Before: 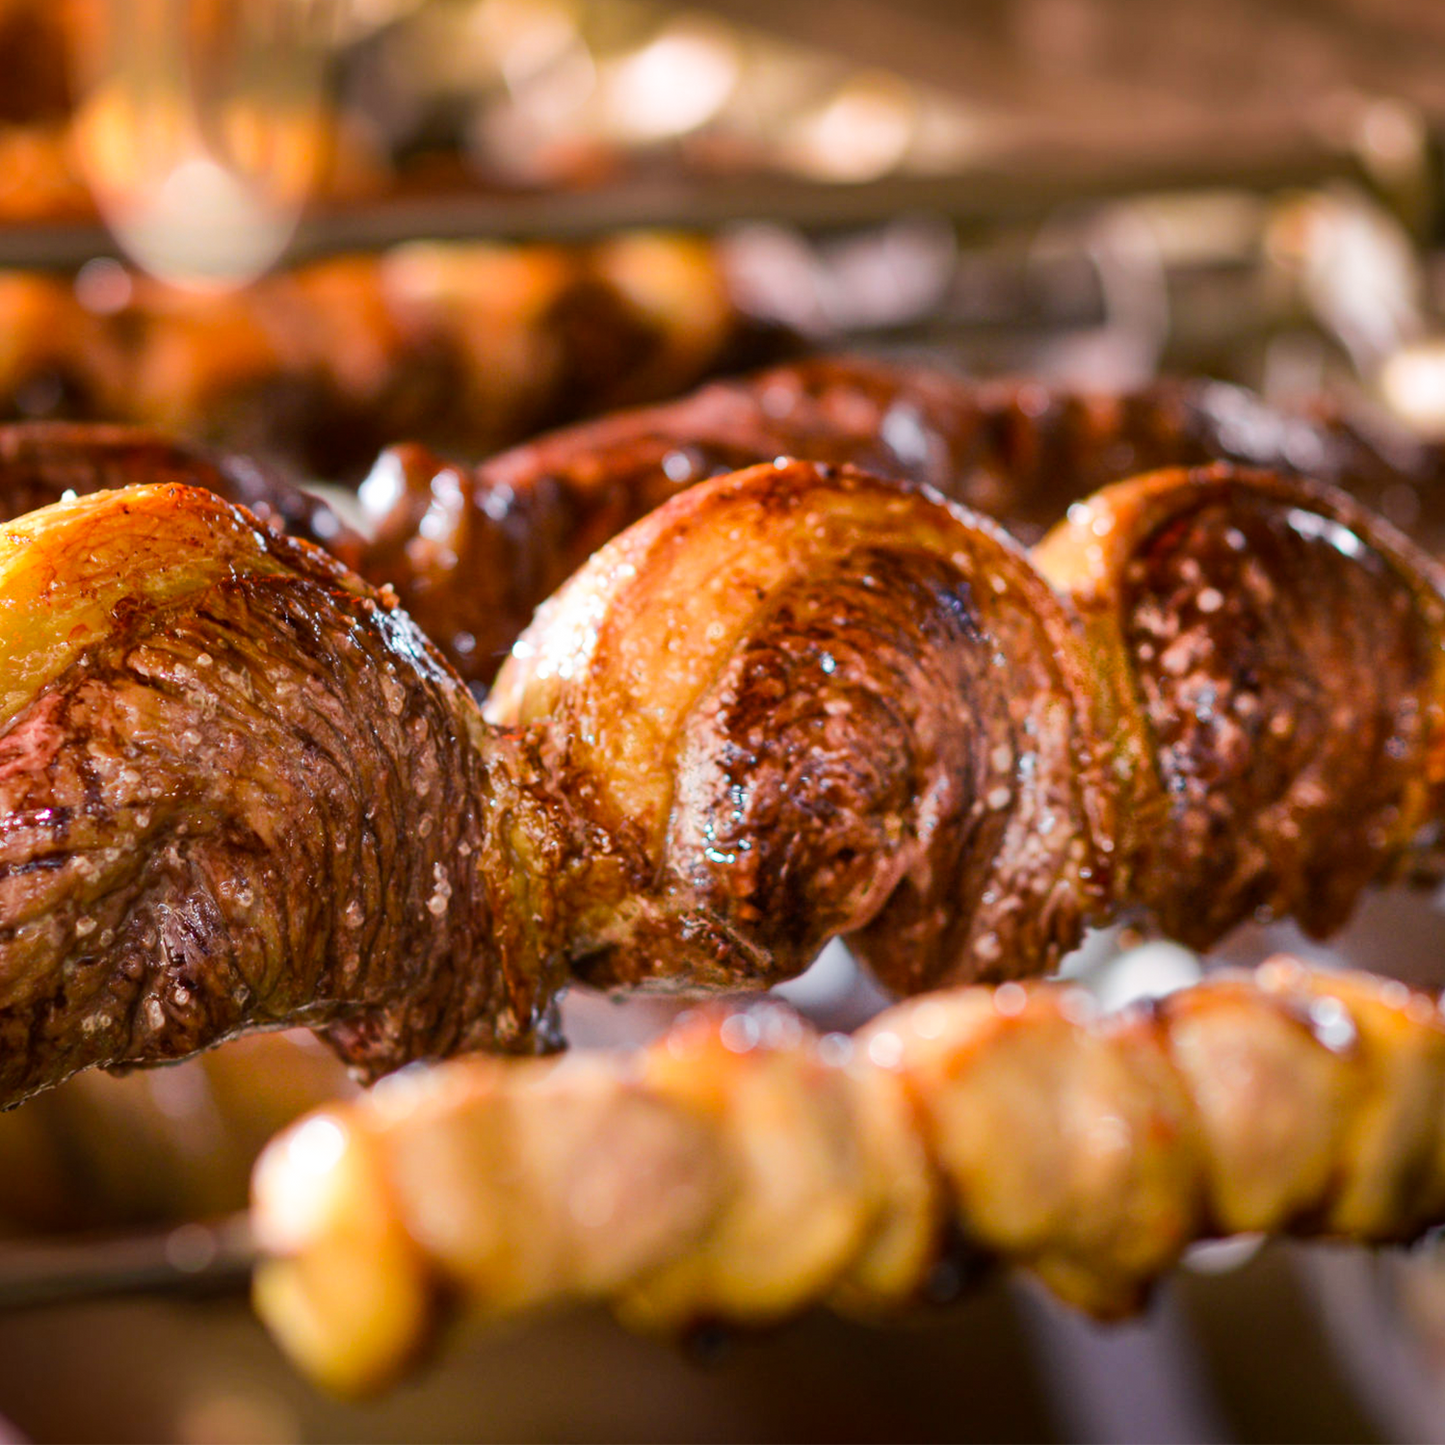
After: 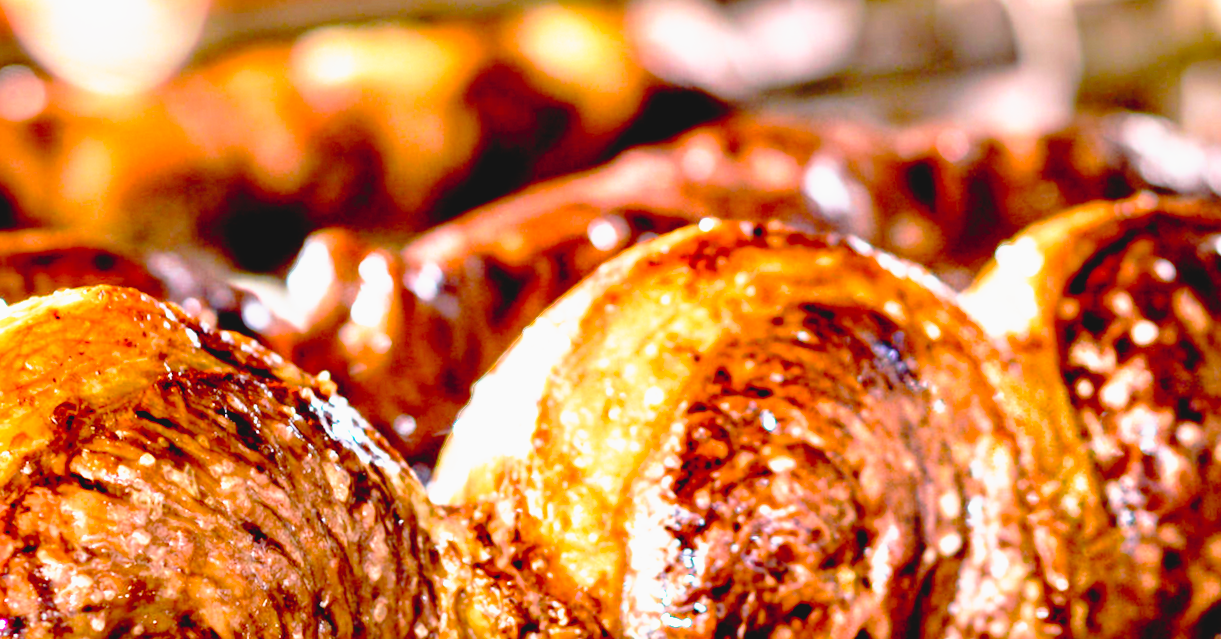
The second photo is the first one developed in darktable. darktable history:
filmic rgb: black relative exposure -6.3 EV, white relative exposure 2.8 EV, threshold 3 EV, target black luminance 0%, hardness 4.6, latitude 67.35%, contrast 1.292, shadows ↔ highlights balance -3.5%, preserve chrominance no, color science v4 (2020), contrast in shadows soft, enable highlight reconstruction true
contrast brightness saturation: contrast -0.1, brightness 0.05, saturation 0.08
crop: left 7.036%, top 18.398%, right 14.379%, bottom 40.043%
exposure: black level correction 0, exposure 0.7 EV, compensate exposure bias true, compensate highlight preservation false
contrast equalizer: y [[0.513, 0.565, 0.608, 0.562, 0.512, 0.5], [0.5 ×6], [0.5, 0.5, 0.5, 0.528, 0.598, 0.658], [0 ×6], [0 ×6]]
rotate and perspective: rotation -4.2°, shear 0.006, automatic cropping off
tone curve: curves: ch0 [(0, 0) (0.003, 0.007) (0.011, 0.011) (0.025, 0.021) (0.044, 0.04) (0.069, 0.07) (0.1, 0.129) (0.136, 0.187) (0.177, 0.254) (0.224, 0.325) (0.277, 0.398) (0.335, 0.461) (0.399, 0.513) (0.468, 0.571) (0.543, 0.624) (0.623, 0.69) (0.709, 0.777) (0.801, 0.86) (0.898, 0.953) (1, 1)], preserve colors none
